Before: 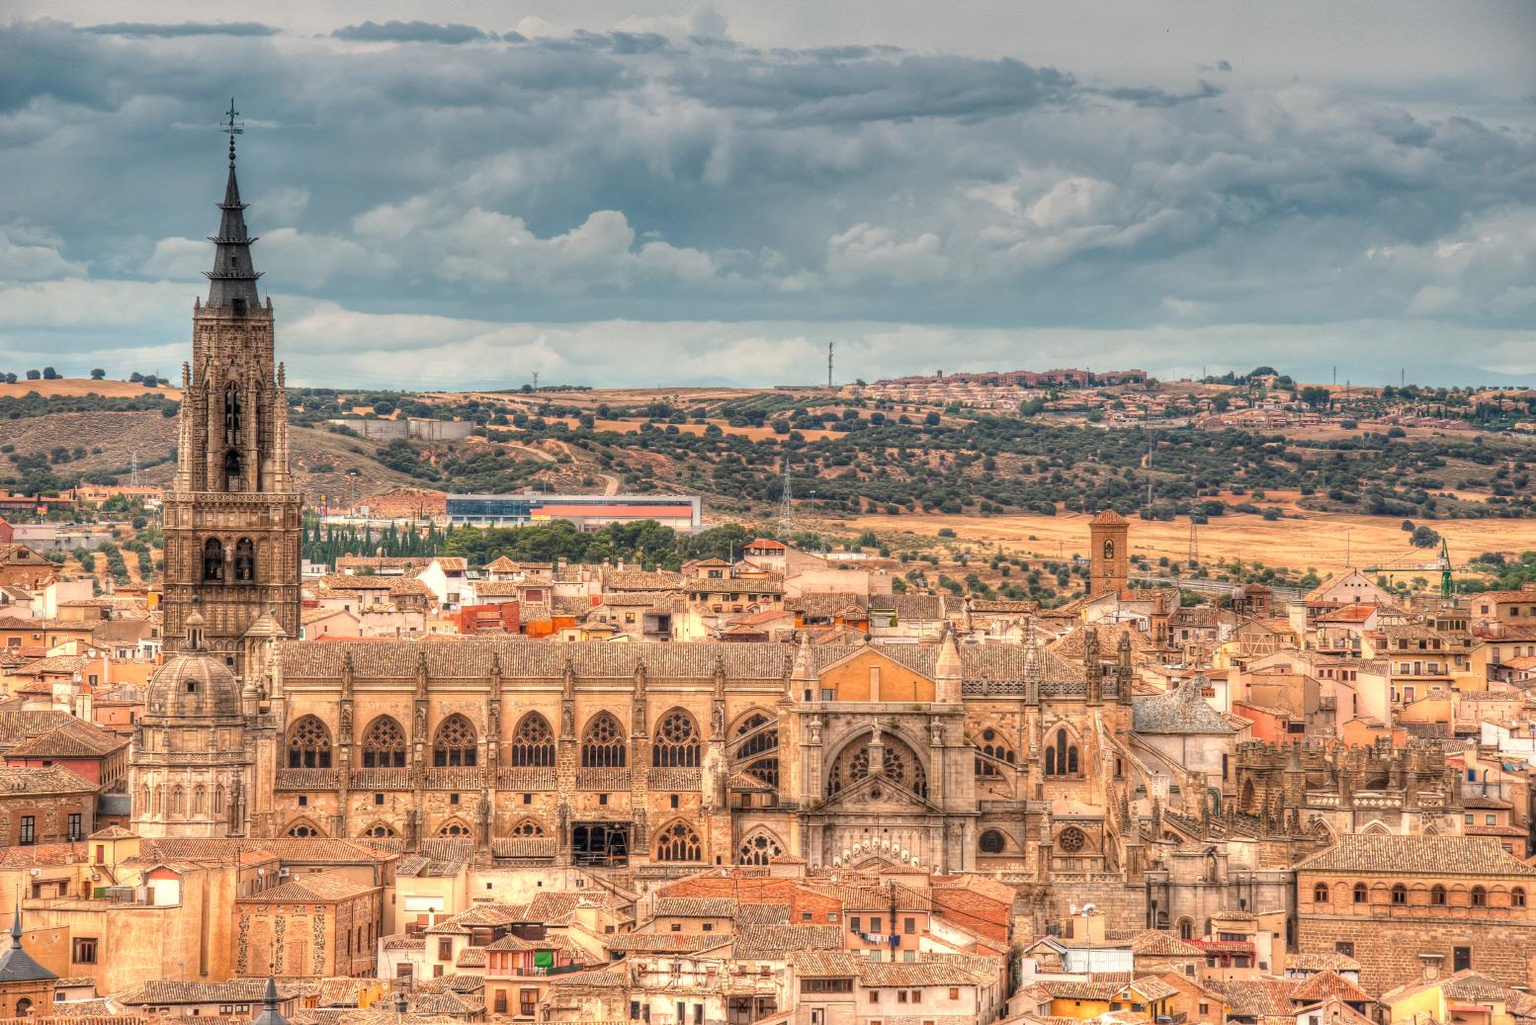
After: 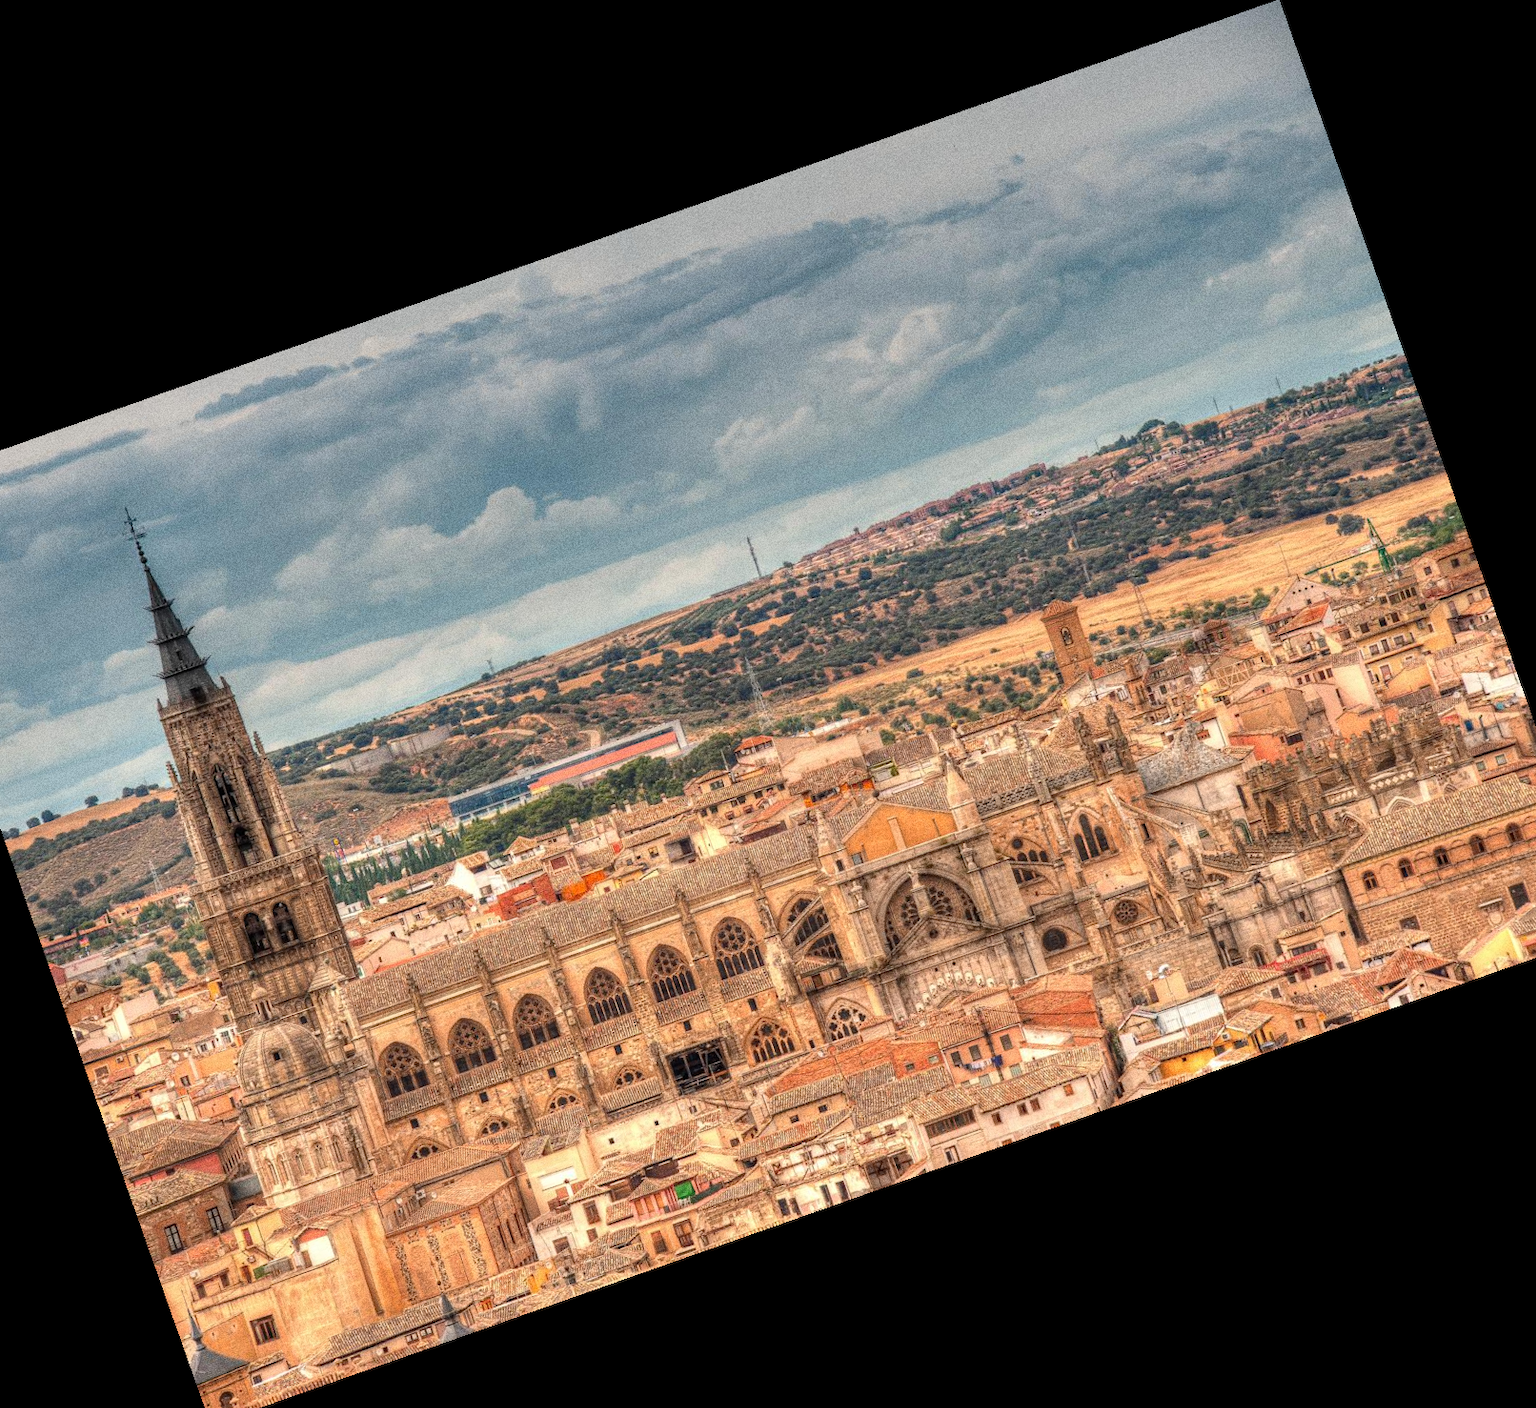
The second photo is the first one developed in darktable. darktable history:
crop and rotate: angle 19.43°, left 6.812%, right 4.125%, bottom 1.087%
grain: coarseness 0.09 ISO, strength 40%
